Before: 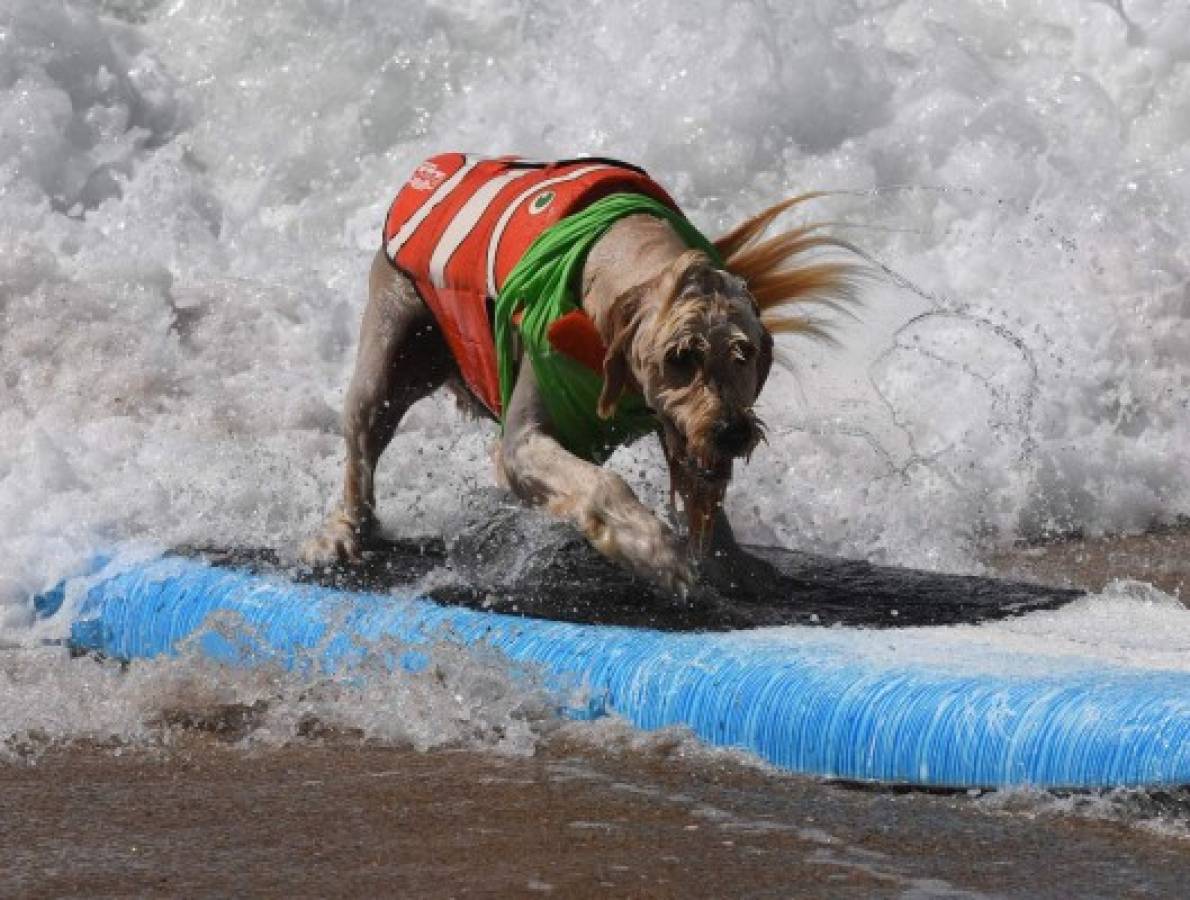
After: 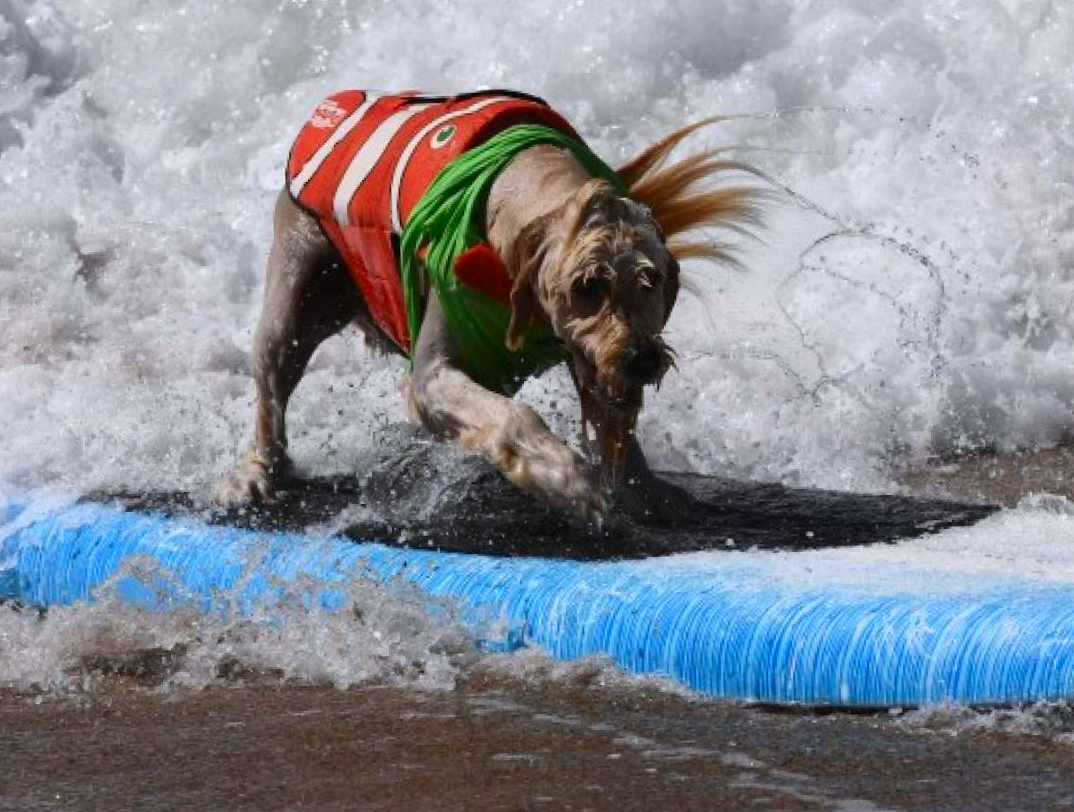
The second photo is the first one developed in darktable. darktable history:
white balance: red 0.983, blue 1.036
crop and rotate: angle 1.96°, left 5.673%, top 5.673%
contrast brightness saturation: contrast 0.15, brightness -0.01, saturation 0.1
